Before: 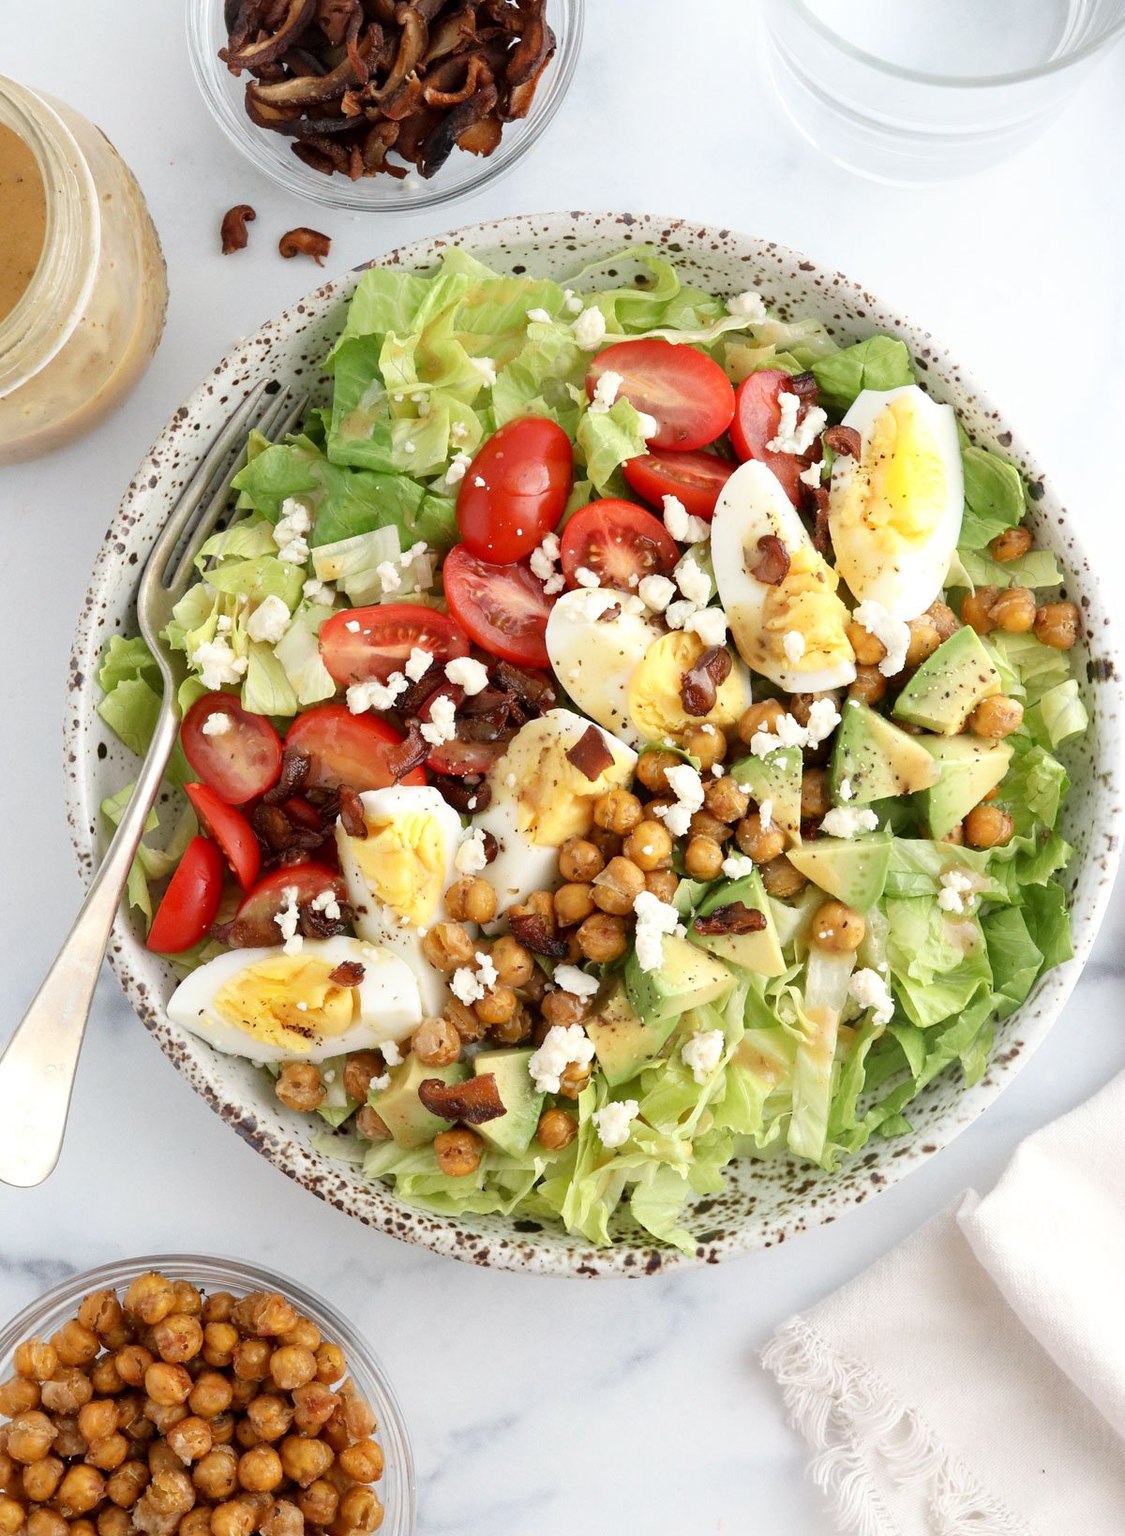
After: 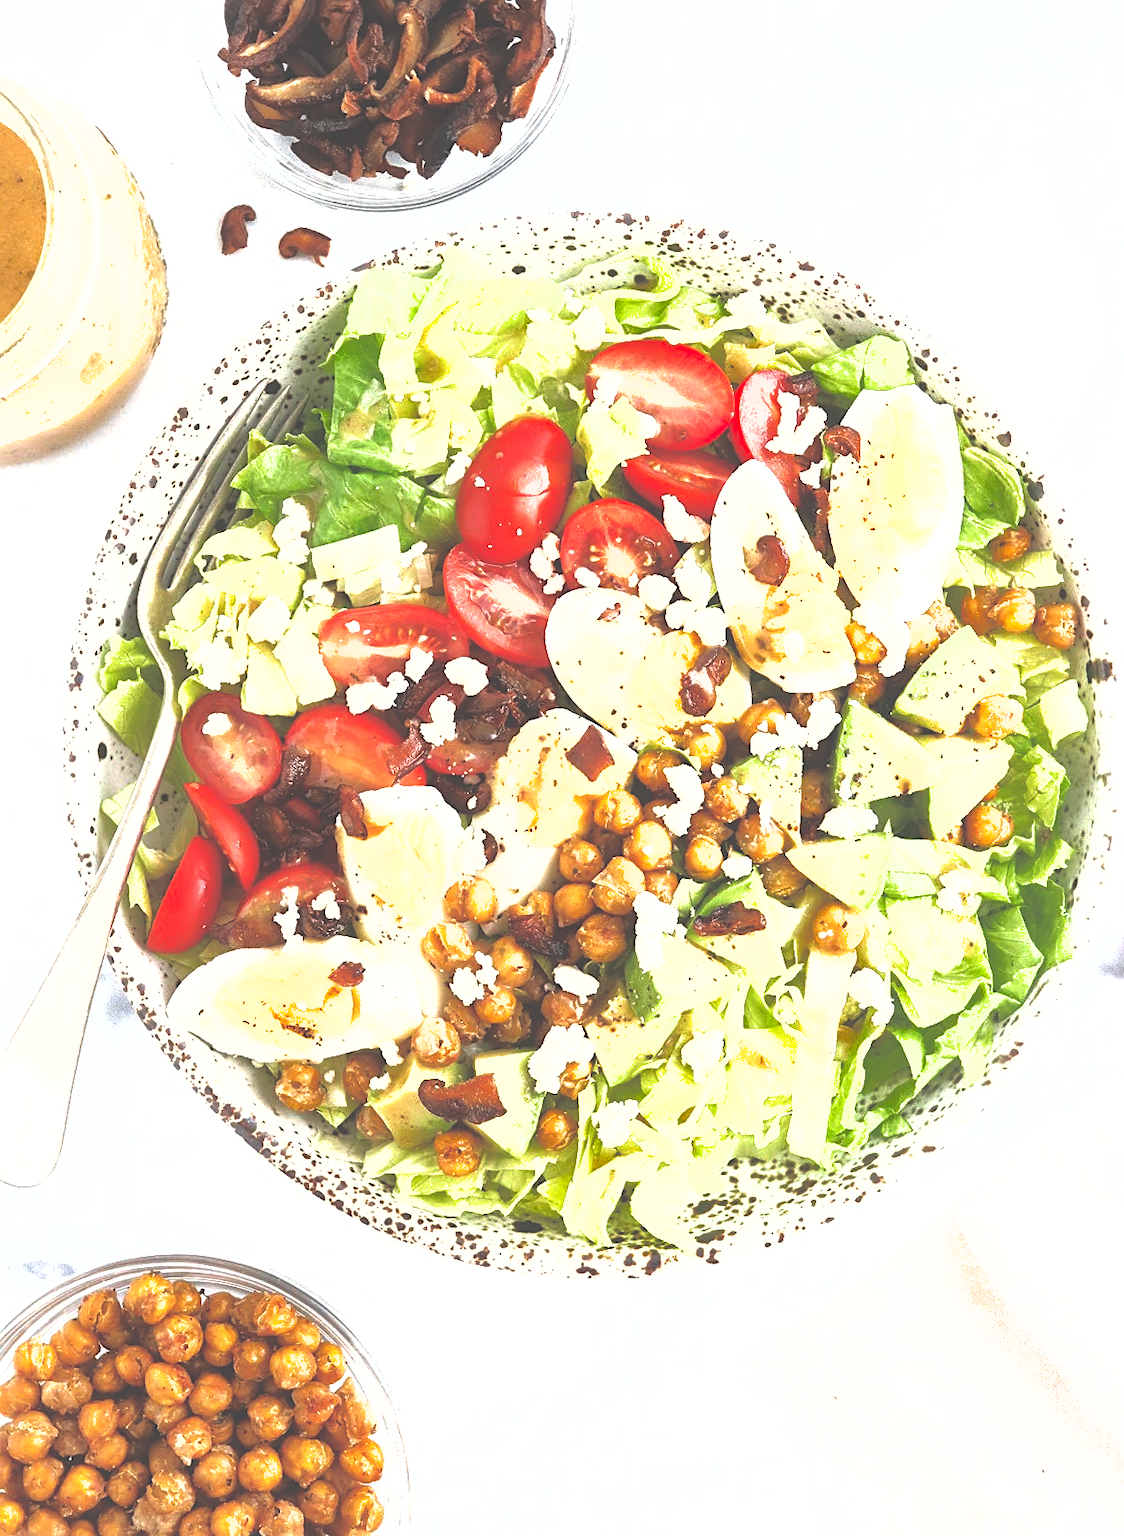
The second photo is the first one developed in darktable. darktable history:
sharpen: amount 0.489
exposure: black level correction -0.041, exposure 0.062 EV, compensate highlight preservation false
levels: levels [0.055, 0.477, 0.9]
tone equalizer: -8 EV -0.72 EV, -7 EV -0.707 EV, -6 EV -0.619 EV, -5 EV -0.377 EV, -3 EV 0.388 EV, -2 EV 0.6 EV, -1 EV 0.68 EV, +0 EV 0.768 EV
shadows and highlights: on, module defaults
